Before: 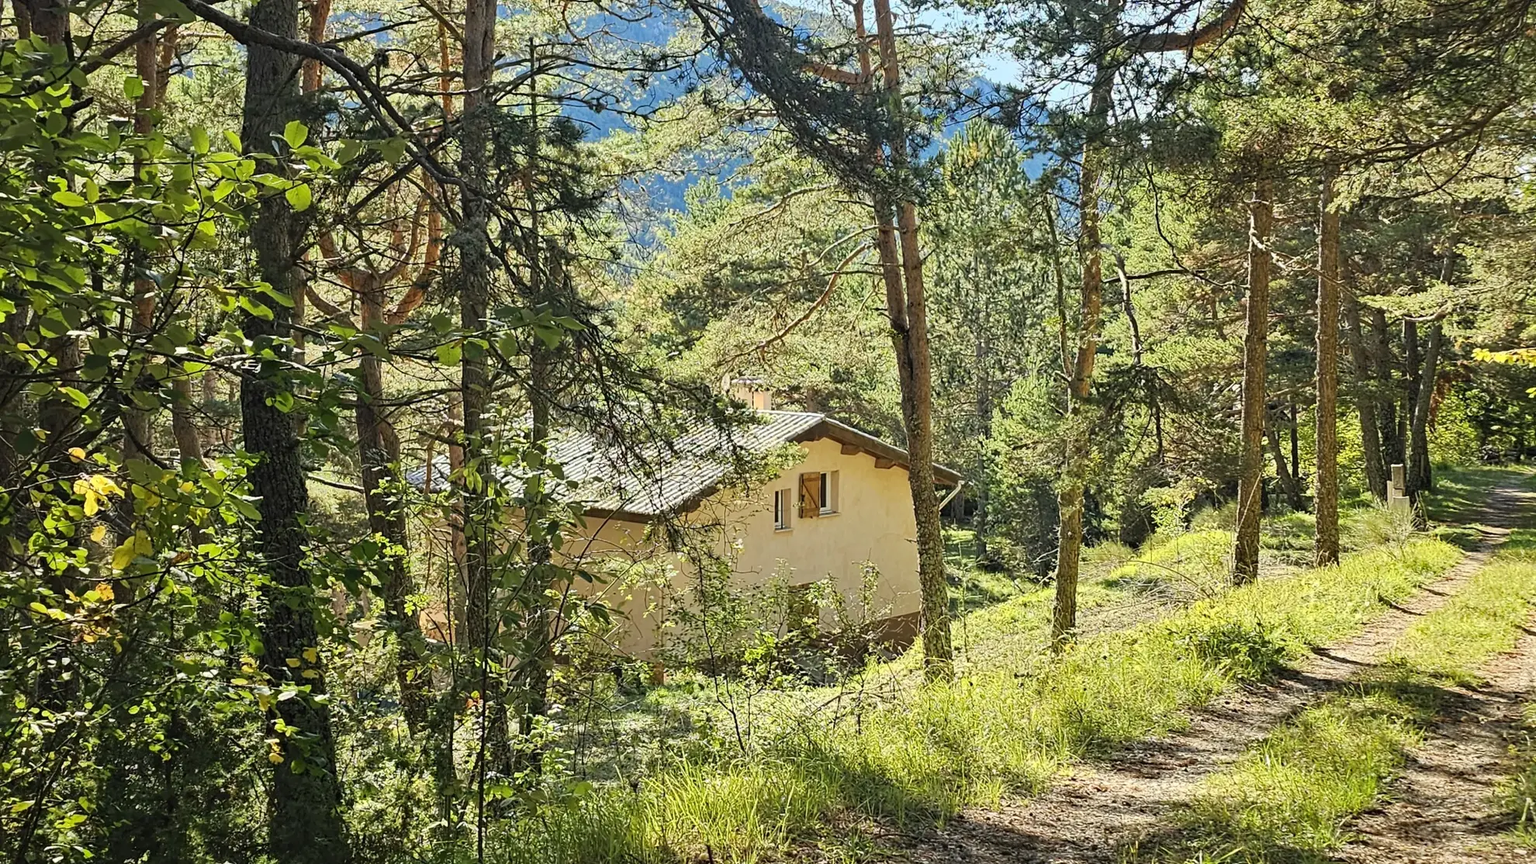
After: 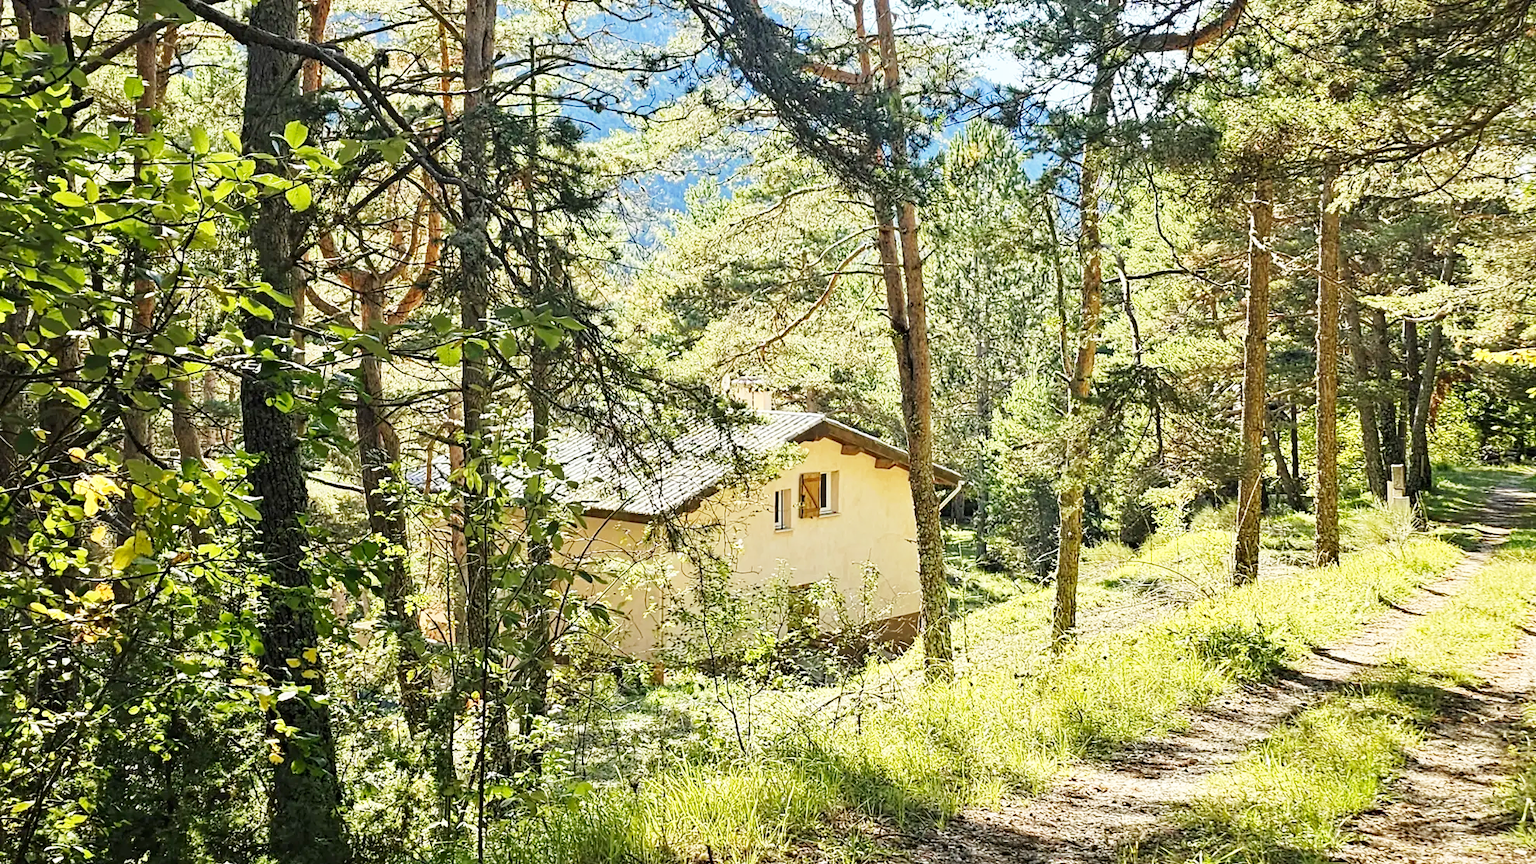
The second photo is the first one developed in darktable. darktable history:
base curve: curves: ch0 [(0, 0) (0.005, 0.002) (0.15, 0.3) (0.4, 0.7) (0.75, 0.95) (1, 1)], preserve colors none
